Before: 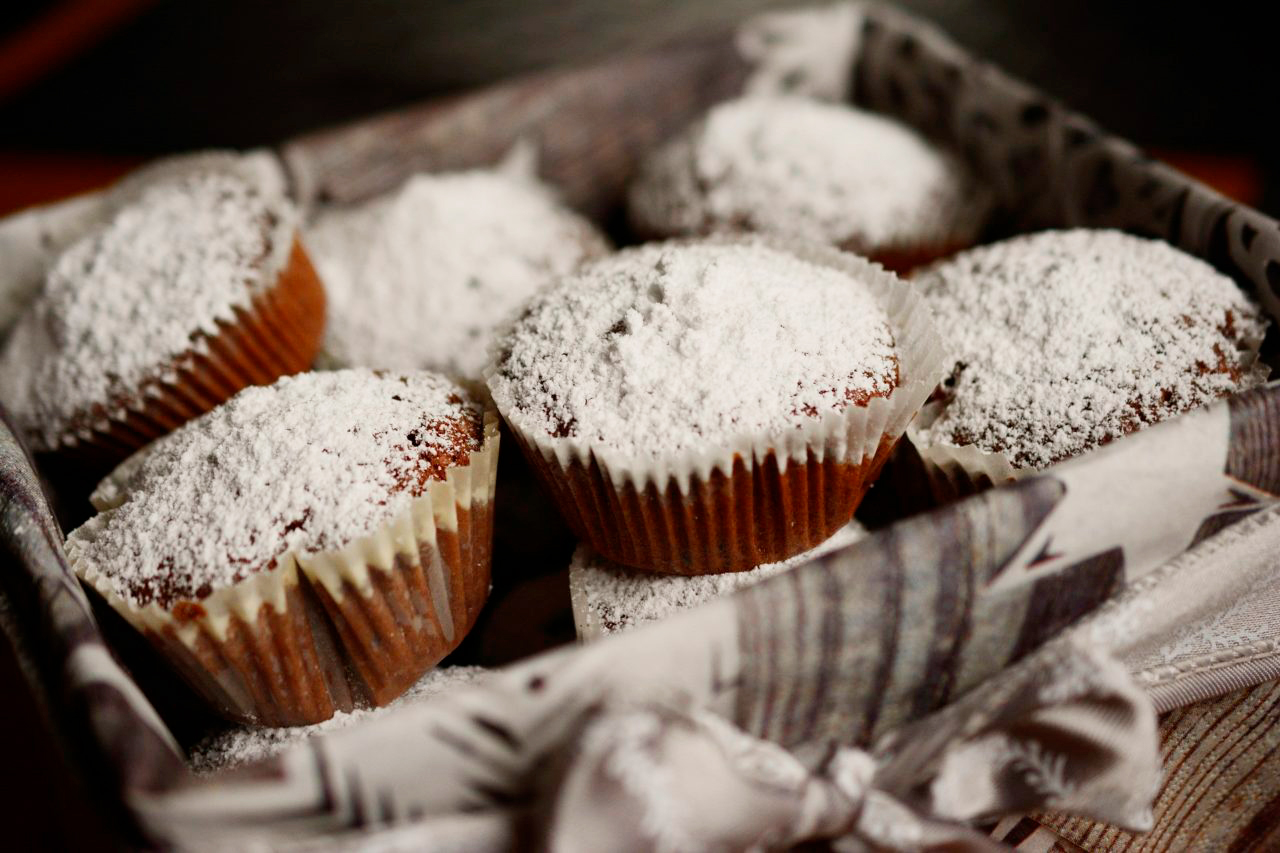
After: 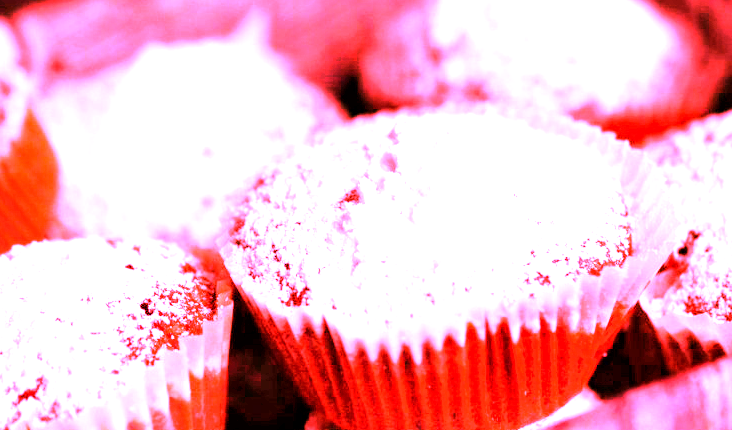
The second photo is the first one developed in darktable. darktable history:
crop: left 20.932%, top 15.471%, right 21.848%, bottom 34.081%
exposure: exposure 1 EV, compensate highlight preservation false
white balance: red 4.26, blue 1.802
local contrast: highlights 100%, shadows 100%, detail 120%, midtone range 0.2
